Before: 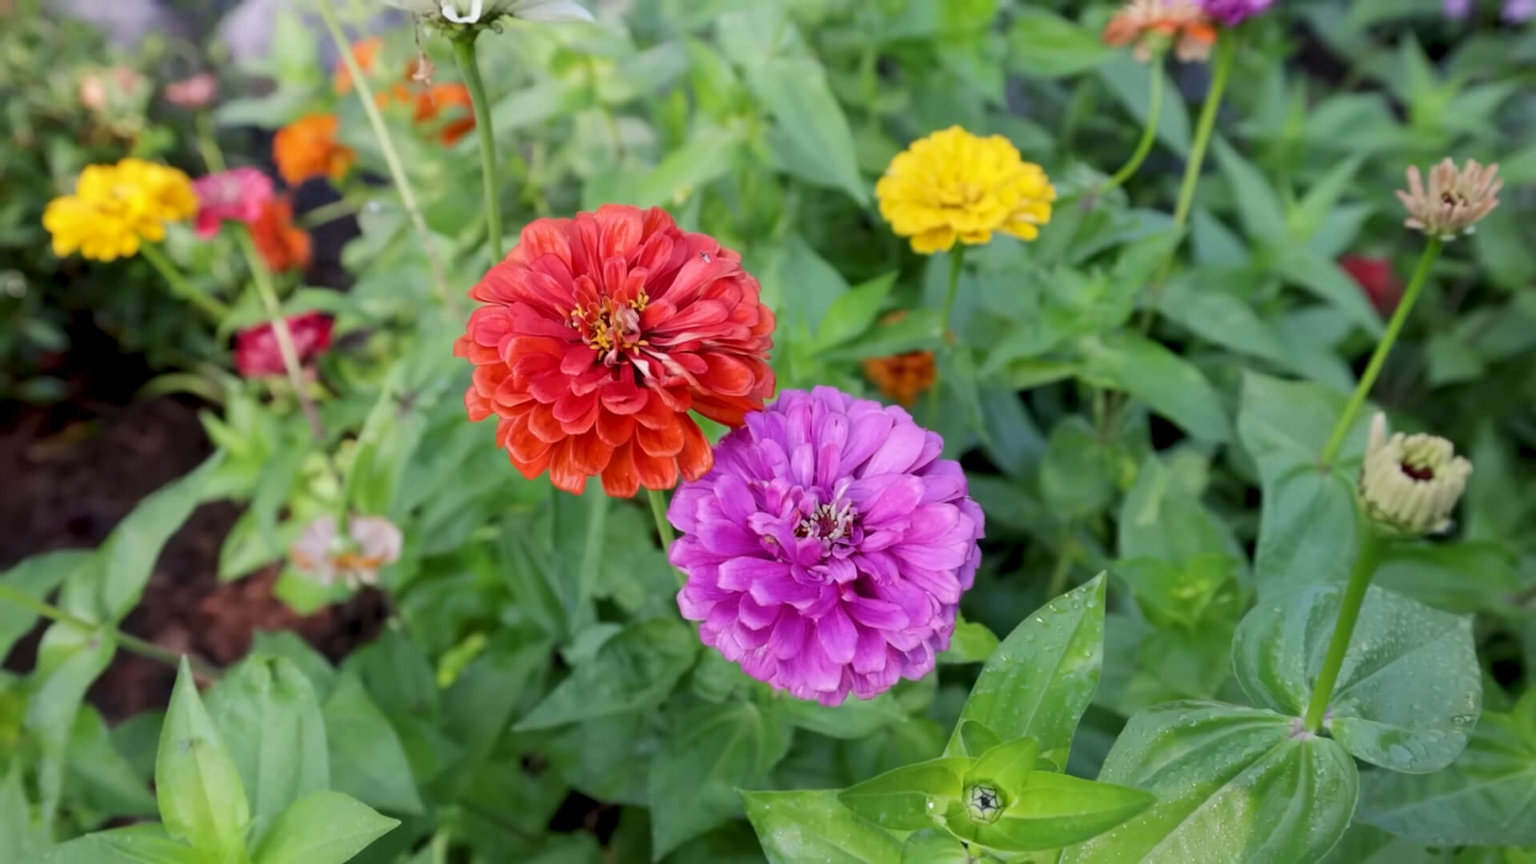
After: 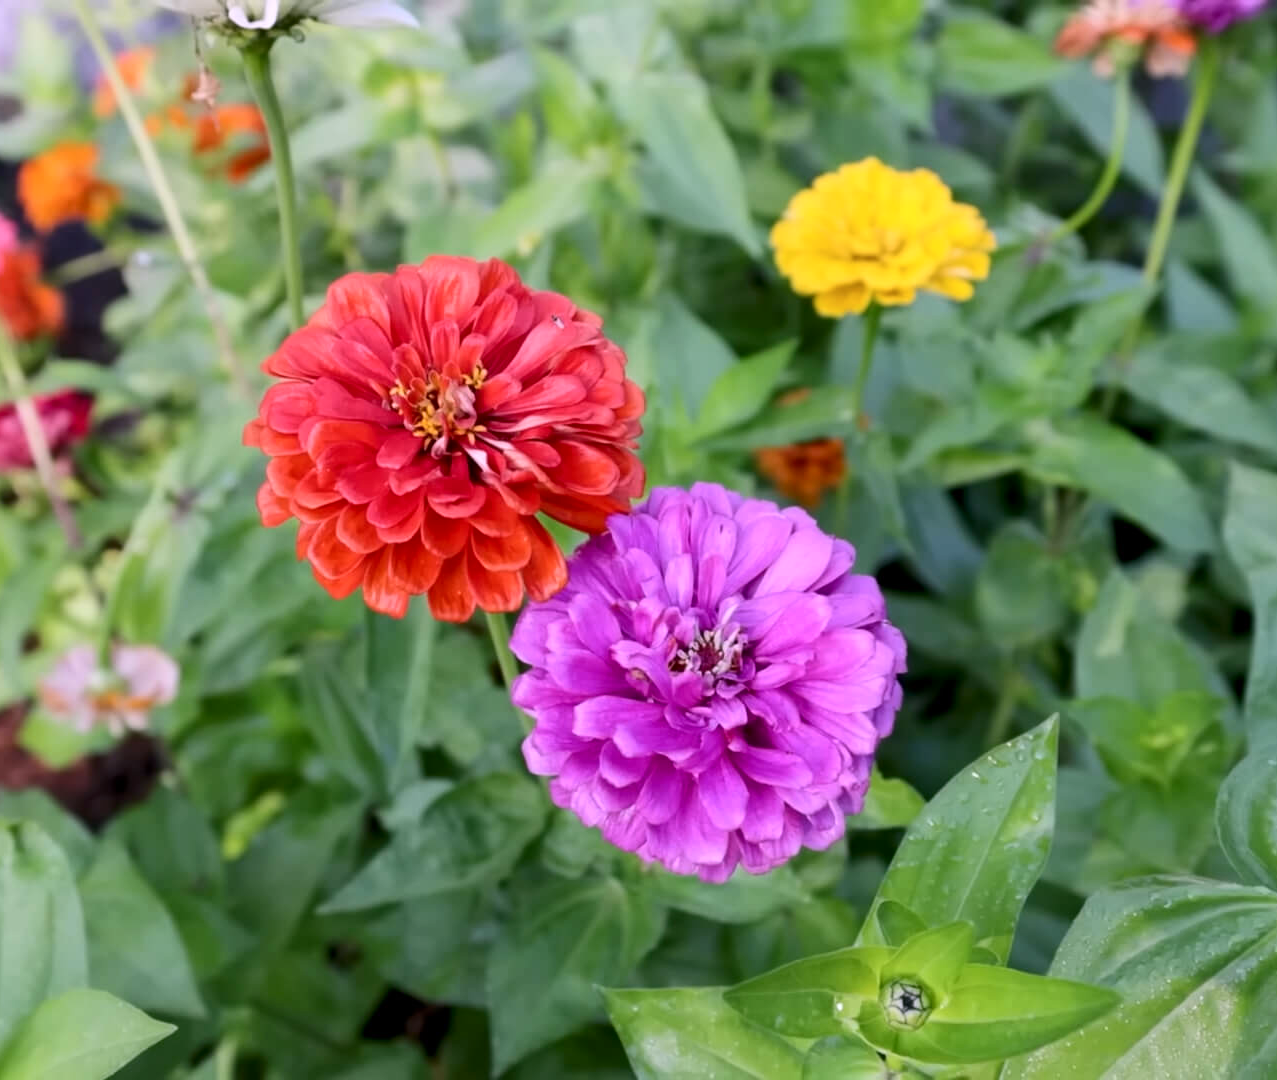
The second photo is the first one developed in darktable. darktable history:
crop: left 16.899%, right 16.556%
contrast brightness saturation: contrast 0.14
white balance: red 1.066, blue 1.119
